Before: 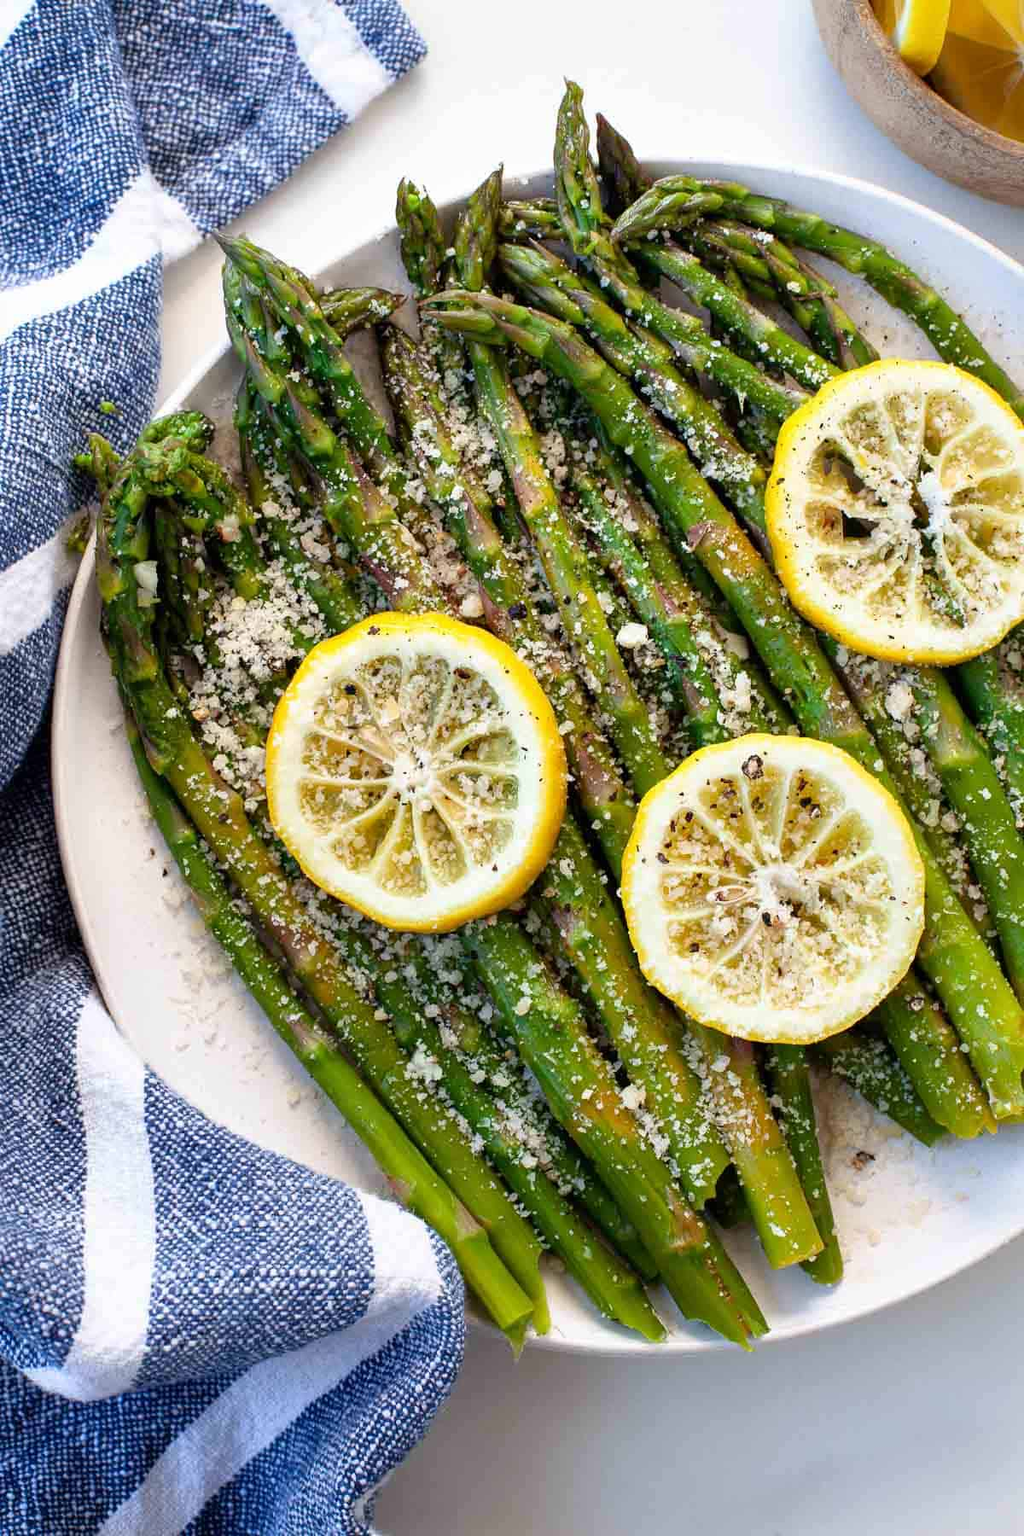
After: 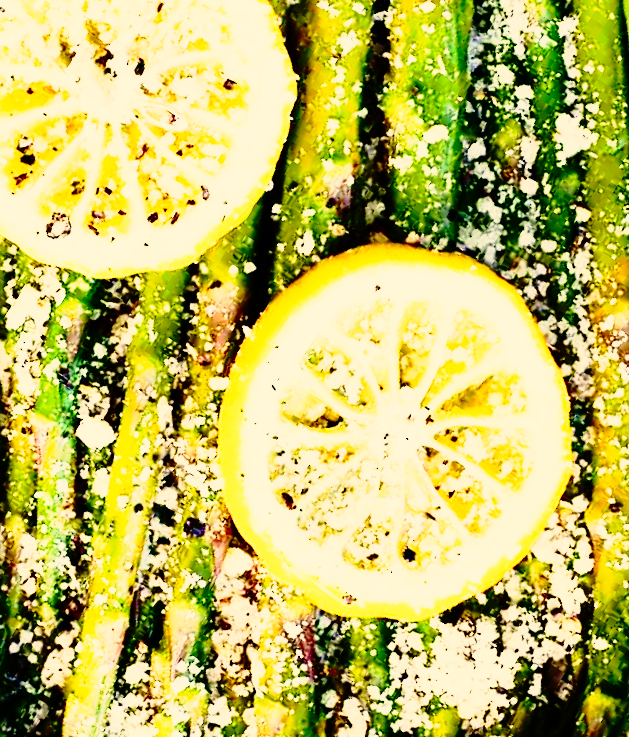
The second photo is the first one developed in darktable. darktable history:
crop and rotate: angle 147.75°, left 9.129%, top 15.576%, right 4.547%, bottom 16.992%
color correction: highlights a* 1.47, highlights b* 17.71
tone curve: curves: ch0 [(0, 0) (0.105, 0.044) (0.195, 0.128) (0.283, 0.283) (0.384, 0.404) (0.485, 0.531) (0.638, 0.681) (0.795, 0.879) (1, 0.977)]; ch1 [(0, 0) (0.161, 0.092) (0.35, 0.33) (0.379, 0.401) (0.456, 0.469) (0.498, 0.503) (0.531, 0.537) (0.596, 0.621) (0.635, 0.671) (1, 1)]; ch2 [(0, 0) (0.371, 0.362) (0.437, 0.437) (0.483, 0.484) (0.53, 0.515) (0.56, 0.58) (0.622, 0.606) (1, 1)], preserve colors none
contrast brightness saturation: contrast 0.295
base curve: curves: ch0 [(0, 0) (0.028, 0.03) (0.105, 0.232) (0.387, 0.748) (0.754, 0.968) (1, 1)], preserve colors none
